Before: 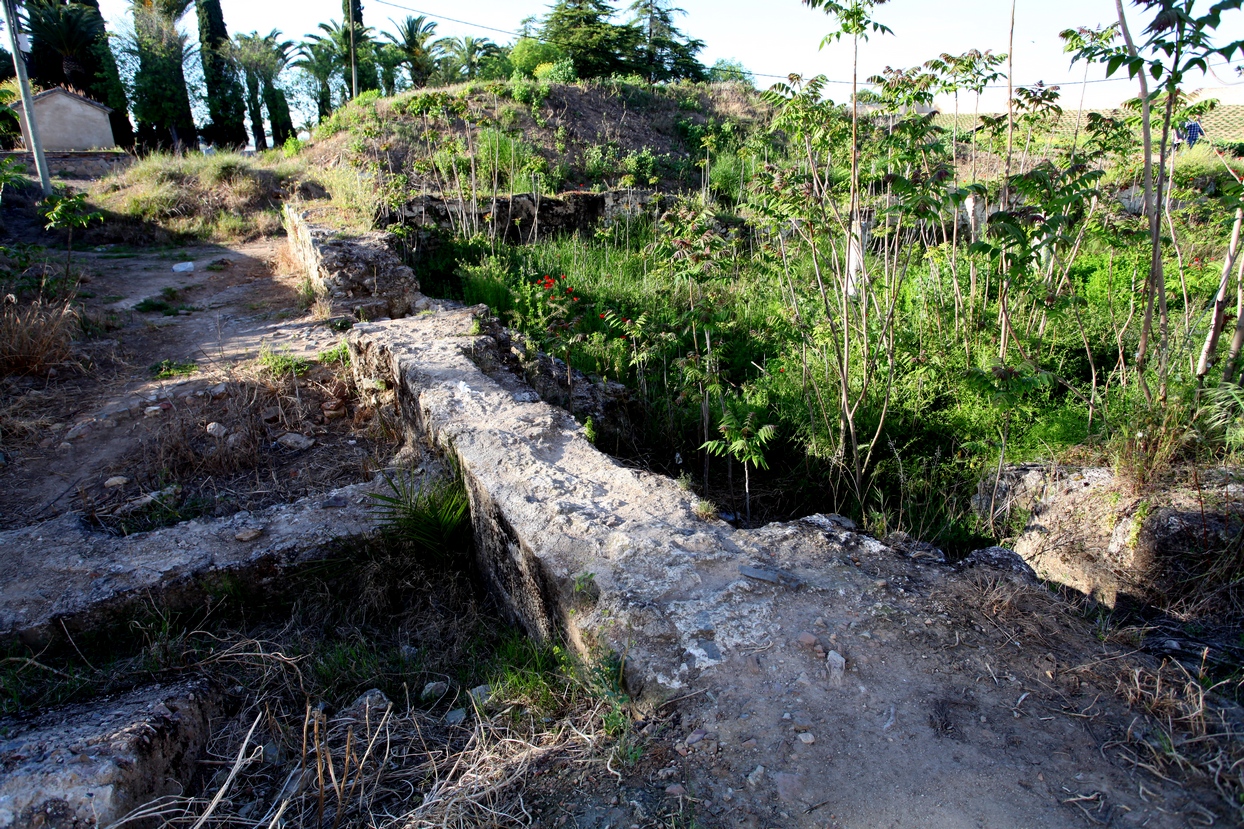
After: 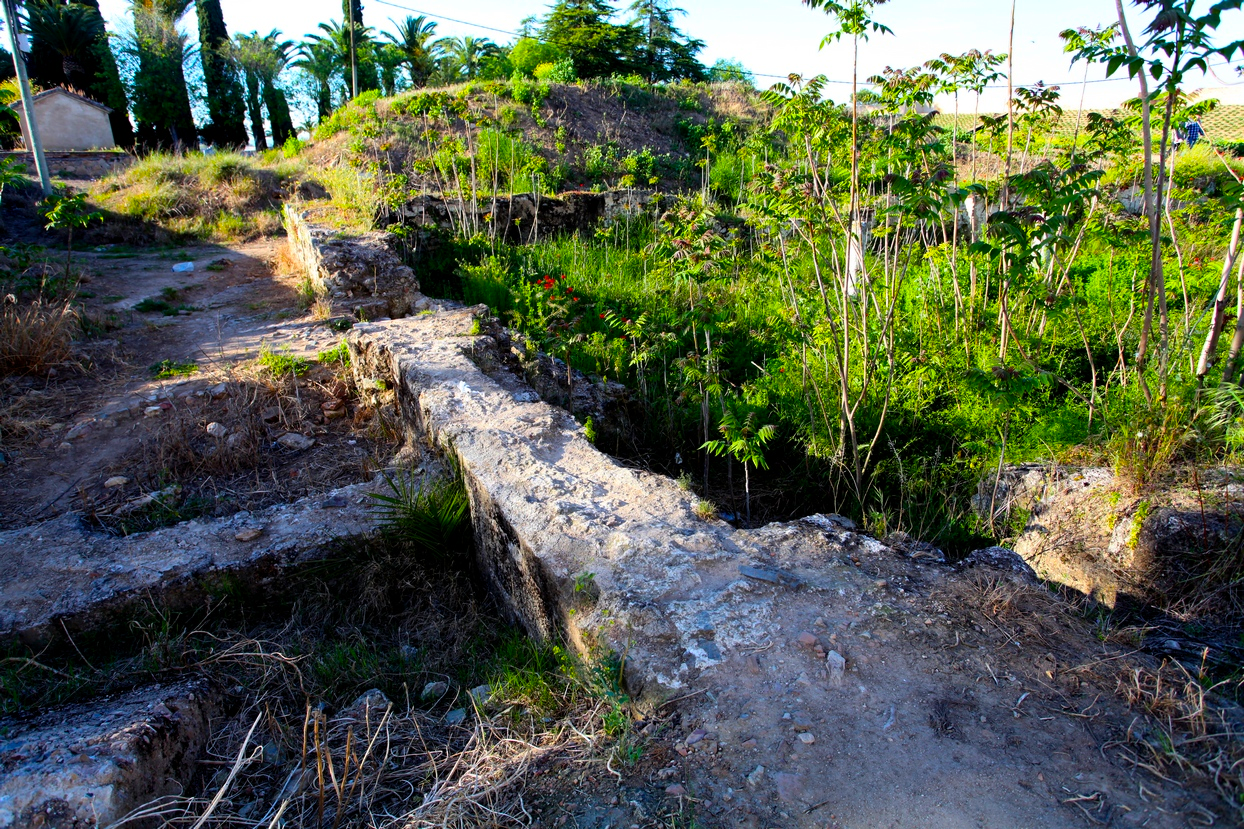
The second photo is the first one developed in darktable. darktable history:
color balance rgb: linear chroma grading › shadows -29.347%, linear chroma grading › global chroma 35.059%, perceptual saturation grading › global saturation 25.452%, global vibrance 15.495%
